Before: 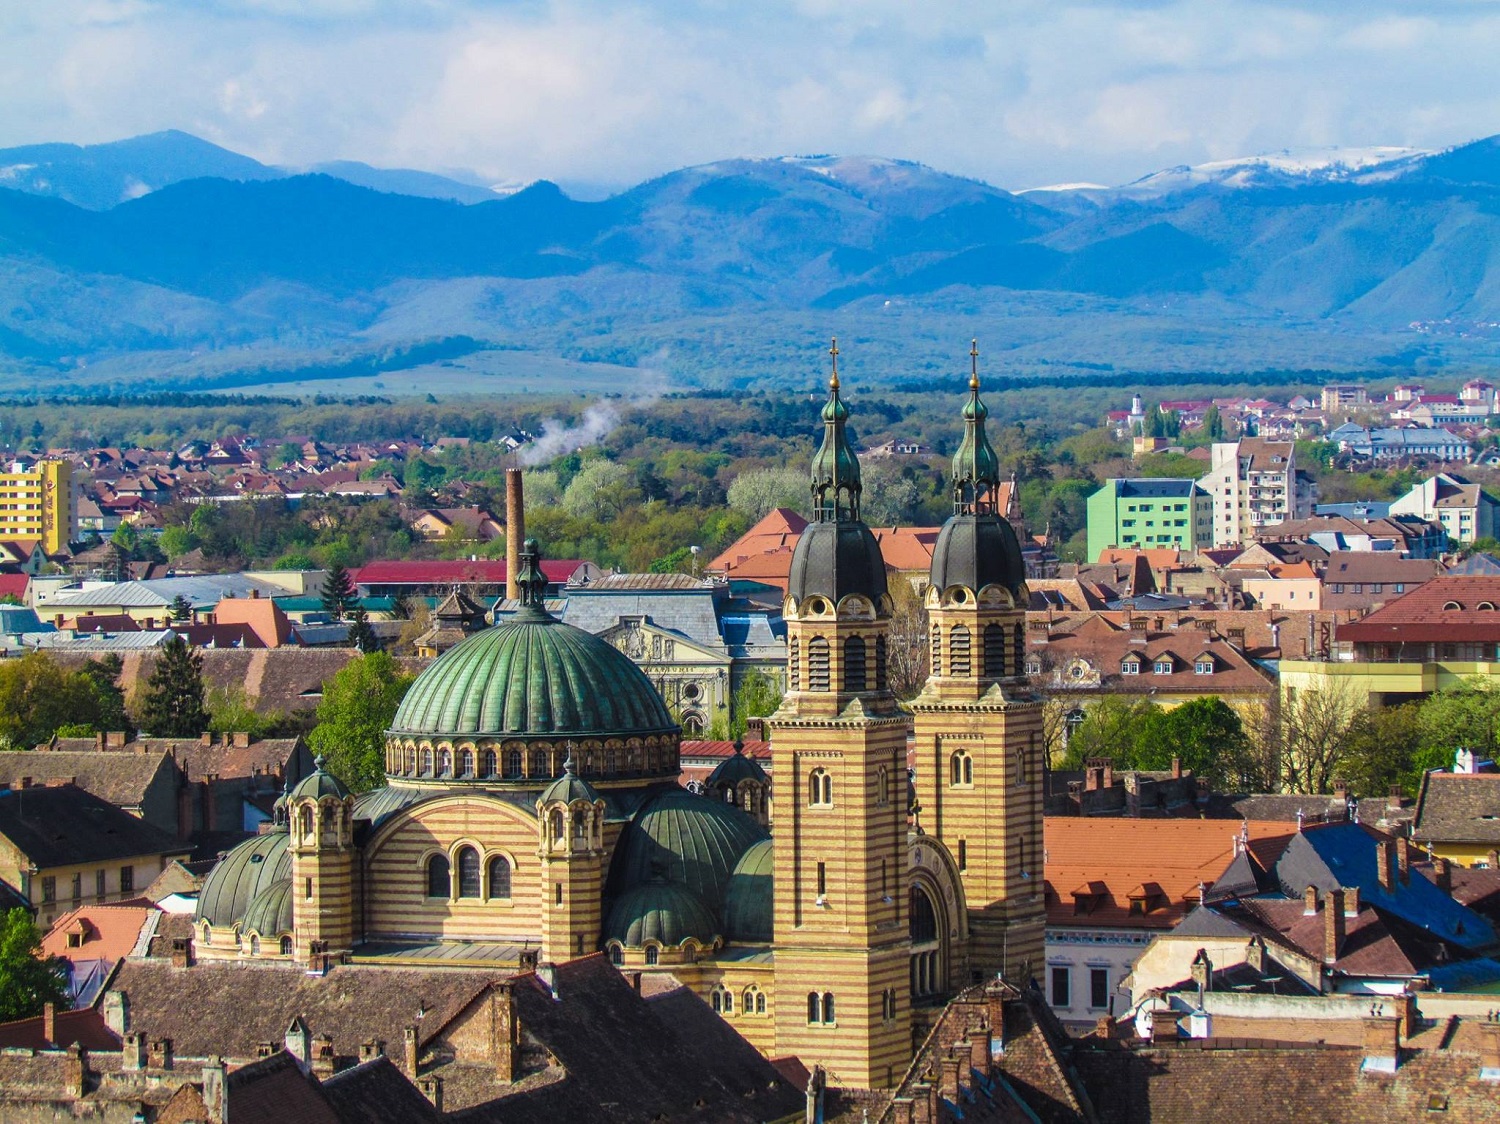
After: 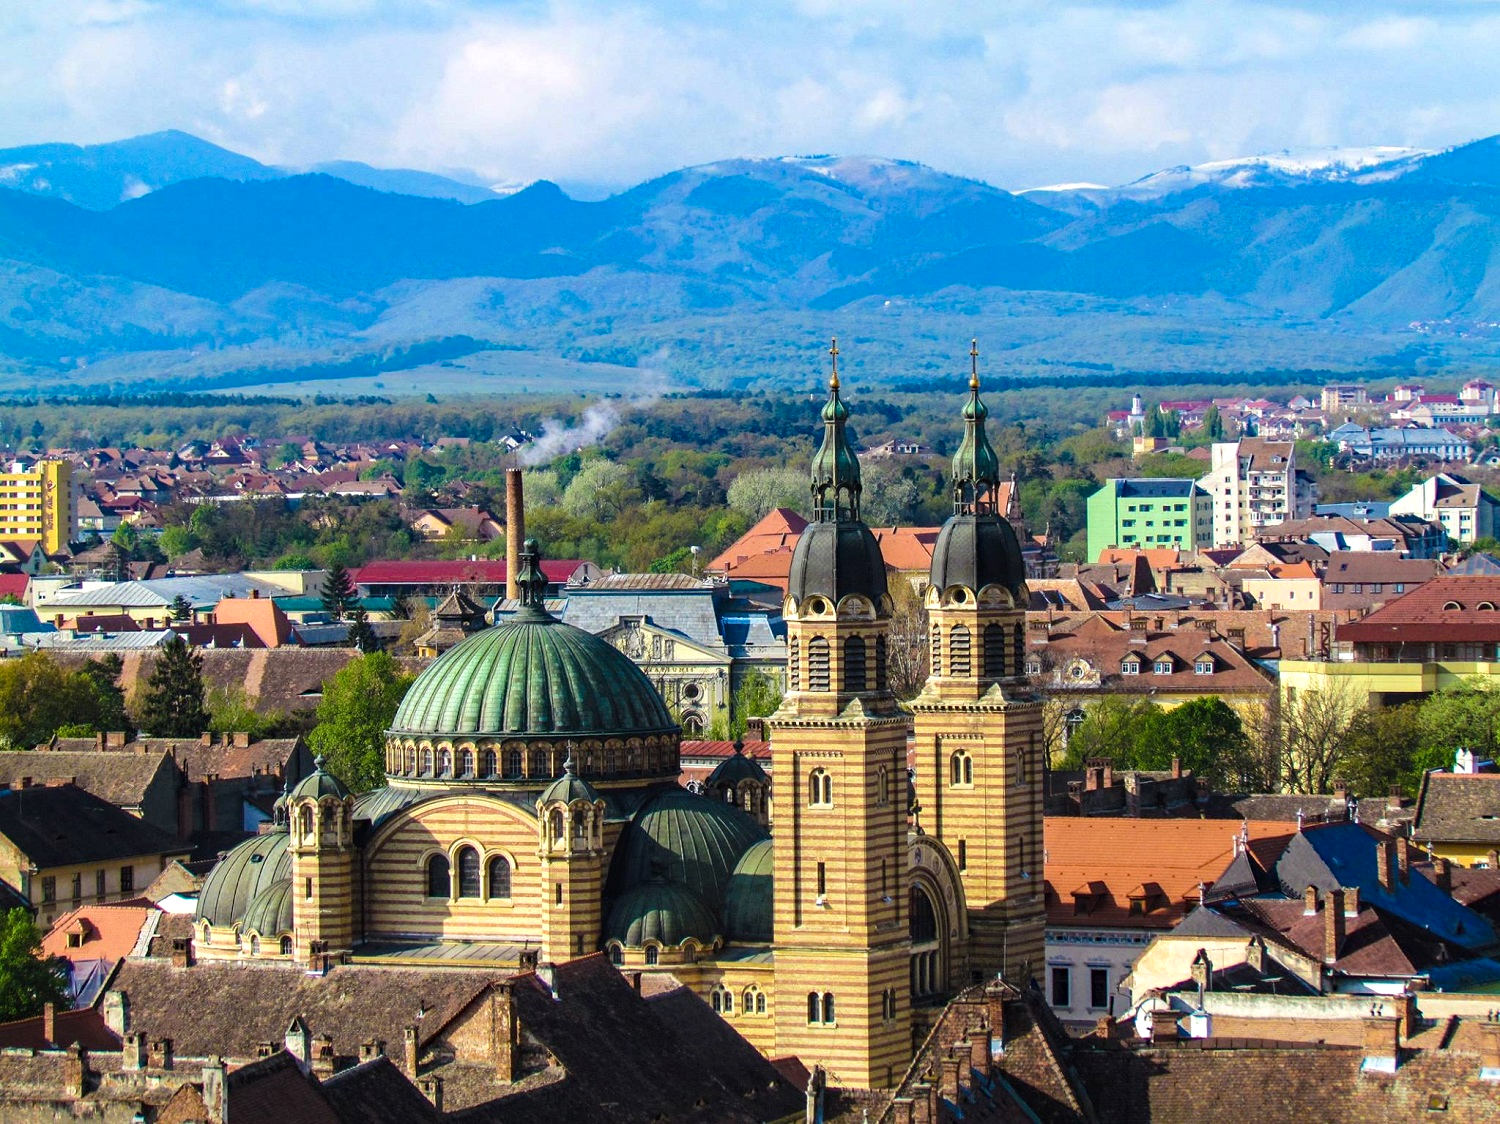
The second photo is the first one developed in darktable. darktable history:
haze removal: compatibility mode true, adaptive false
tone equalizer: -8 EV -0.453 EV, -7 EV -0.37 EV, -6 EV -0.316 EV, -5 EV -0.201 EV, -3 EV 0.219 EV, -2 EV 0.312 EV, -1 EV 0.388 EV, +0 EV 0.429 EV, smoothing diameter 2.11%, edges refinement/feathering 15.86, mask exposure compensation -1.57 EV, filter diffusion 5
